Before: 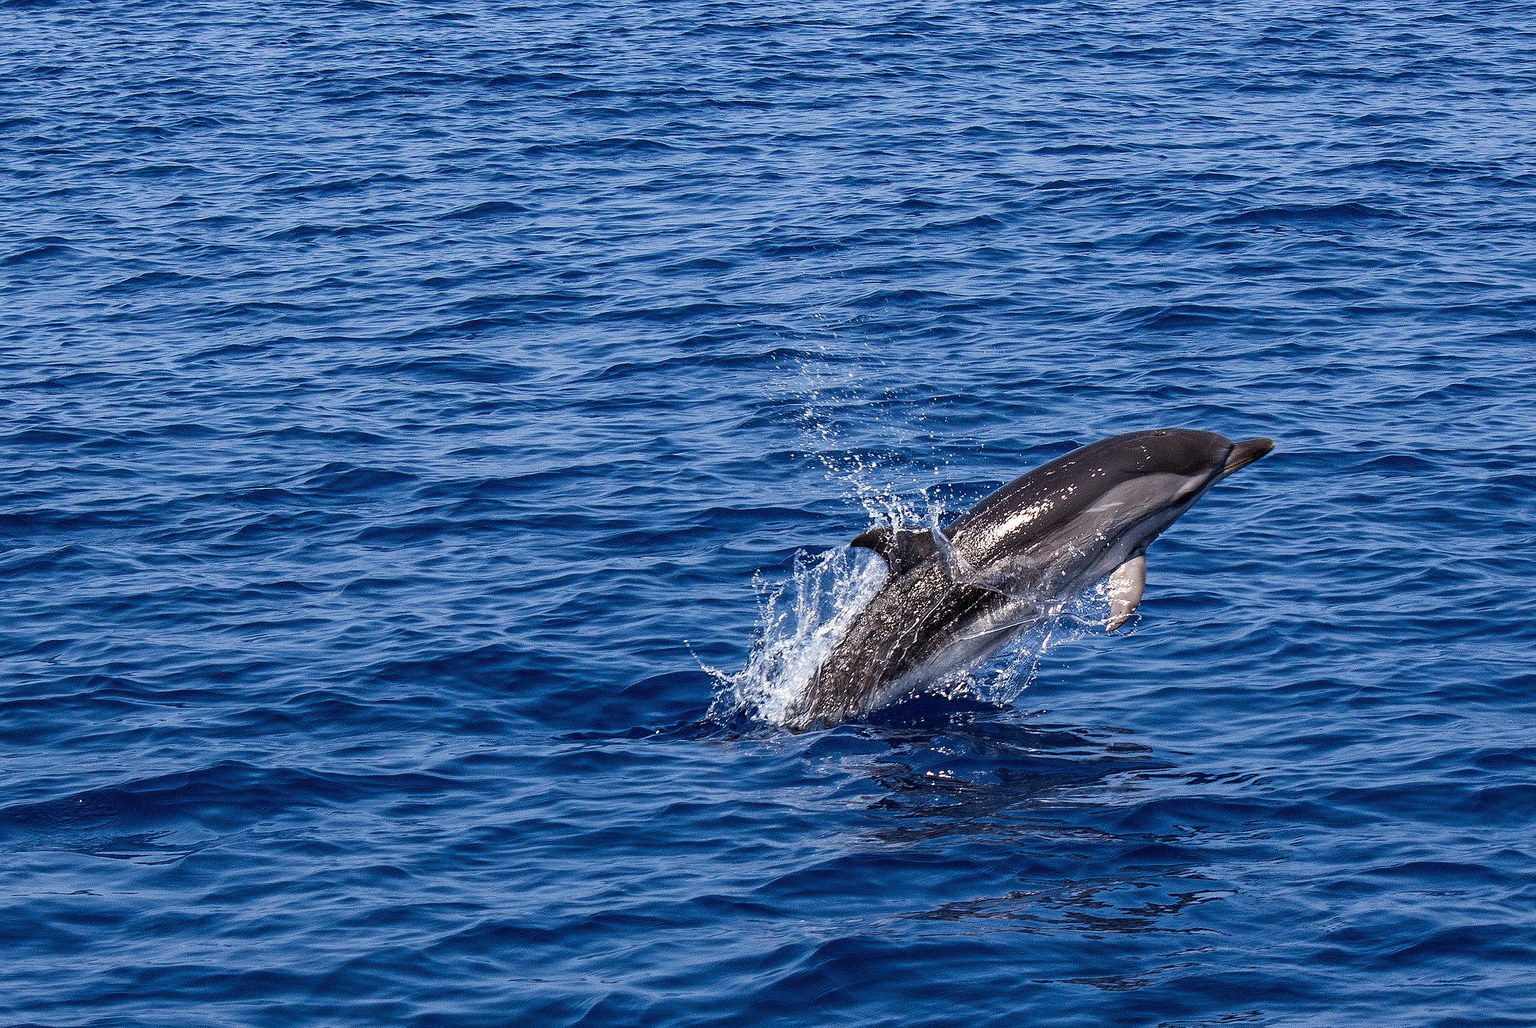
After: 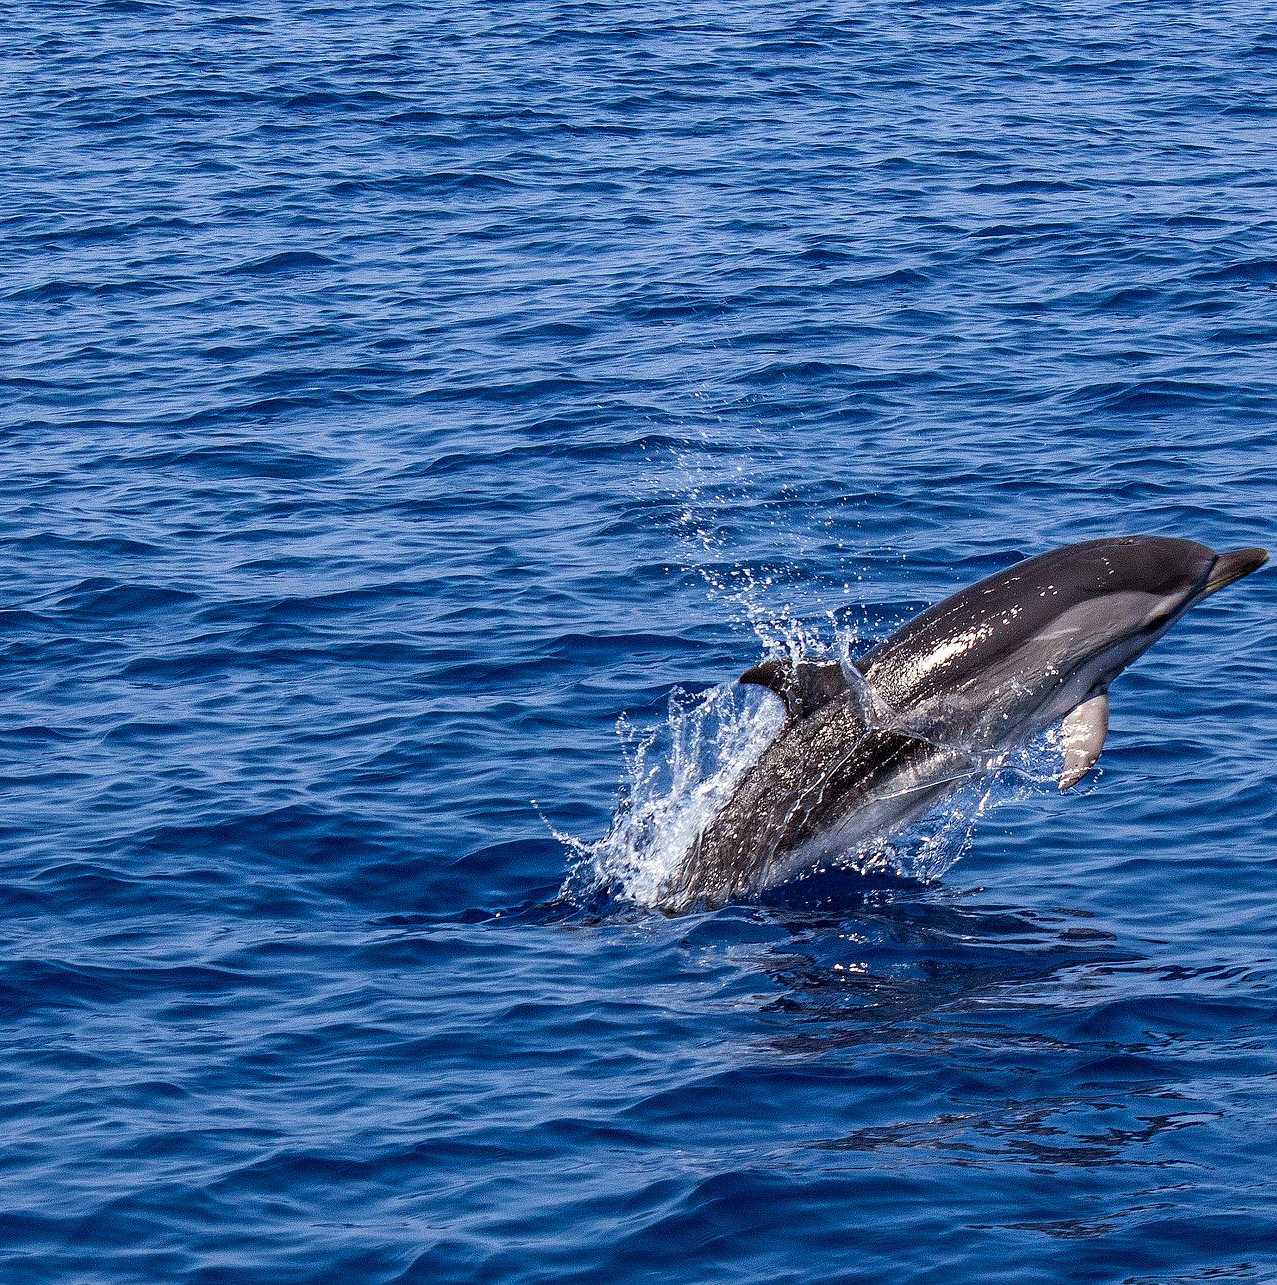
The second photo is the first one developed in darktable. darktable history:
crop: left 16.899%, right 16.556%
exposure: black level correction 0.001, exposure 0.191 EV, compensate highlight preservation false
shadows and highlights: shadows 25, white point adjustment -3, highlights -30
